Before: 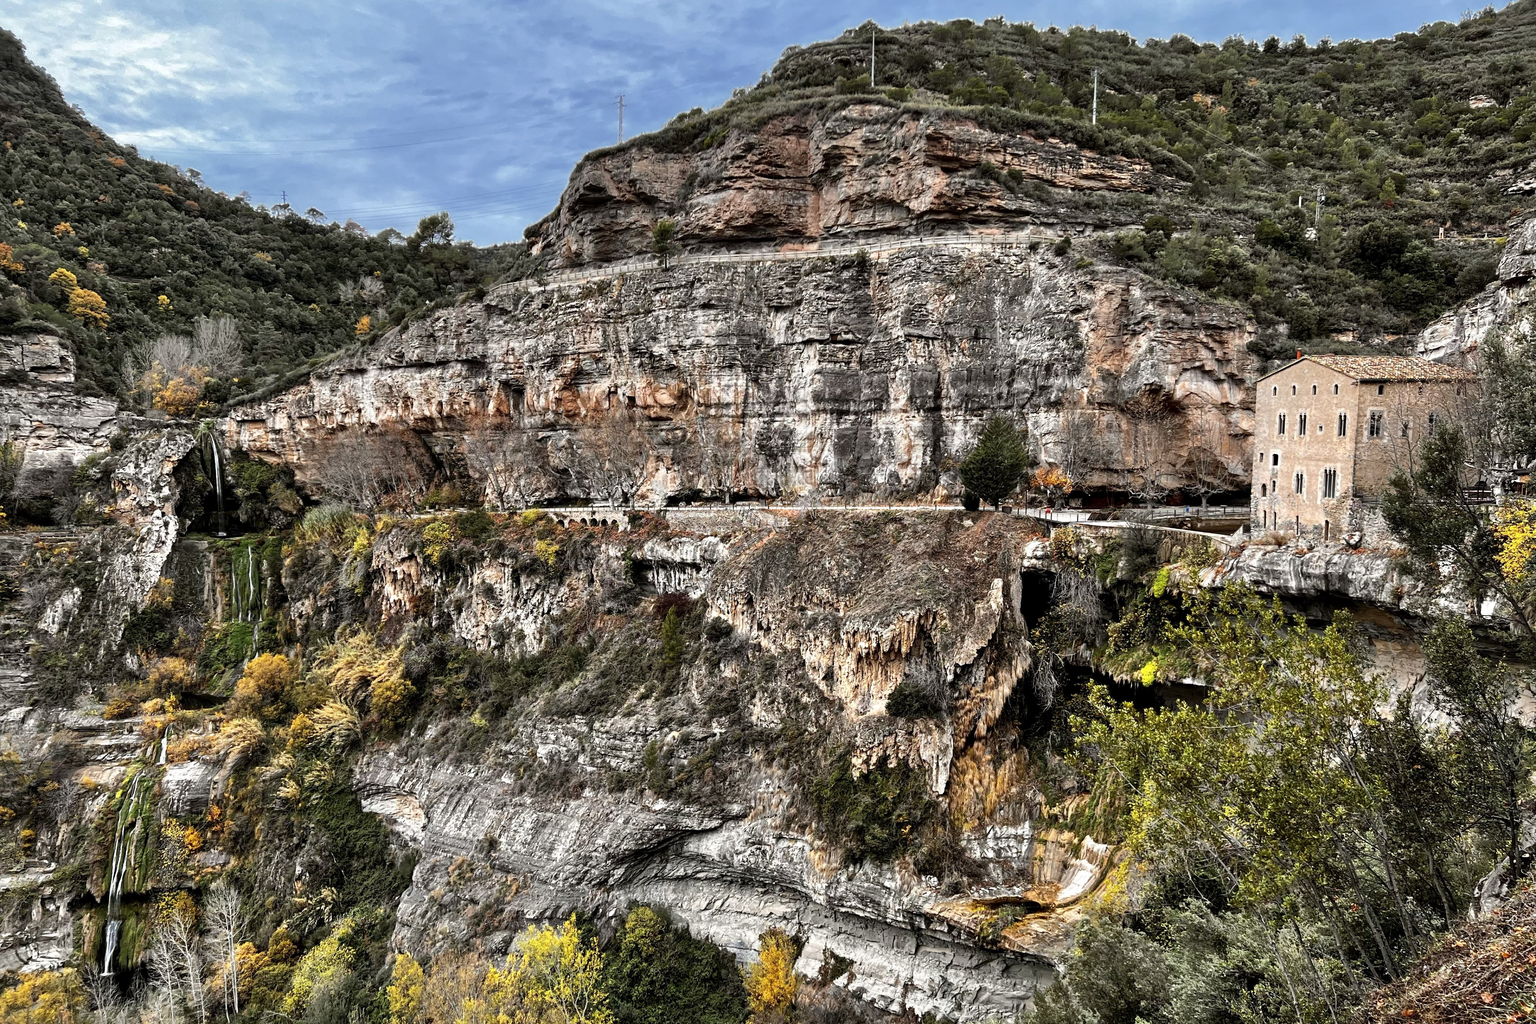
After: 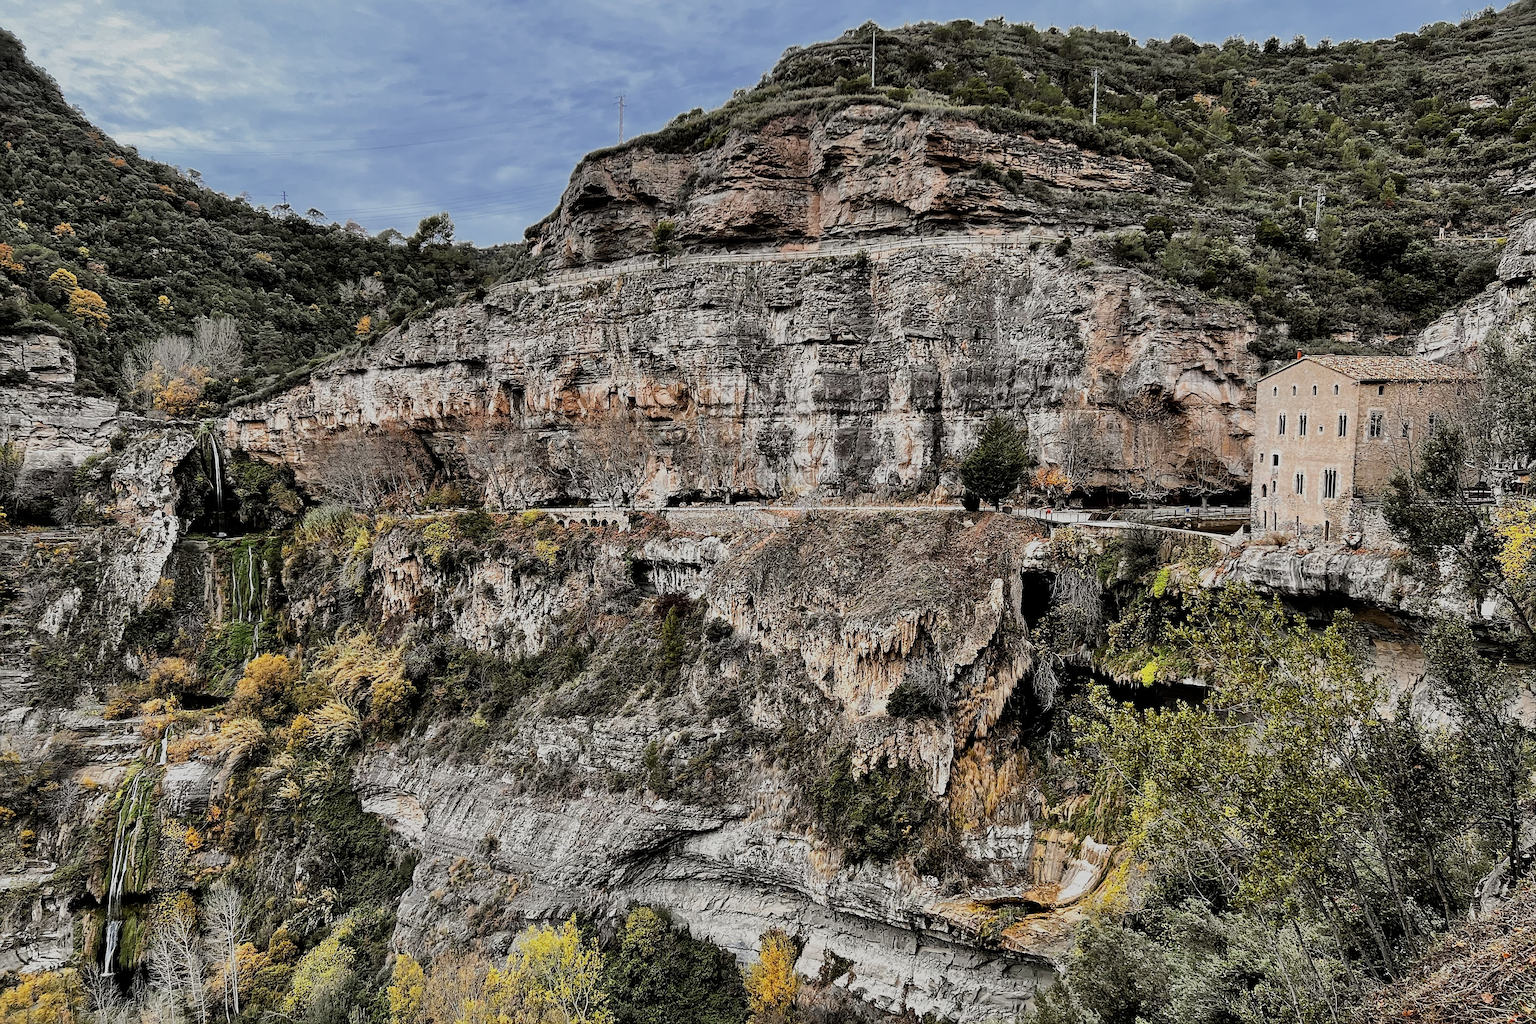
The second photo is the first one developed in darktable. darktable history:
filmic rgb: black relative exposure -7.27 EV, white relative exposure 5.07 EV, threshold 5.96 EV, hardness 3.21, enable highlight reconstruction true
sharpen: radius 1.425, amount 1.264, threshold 0.814
